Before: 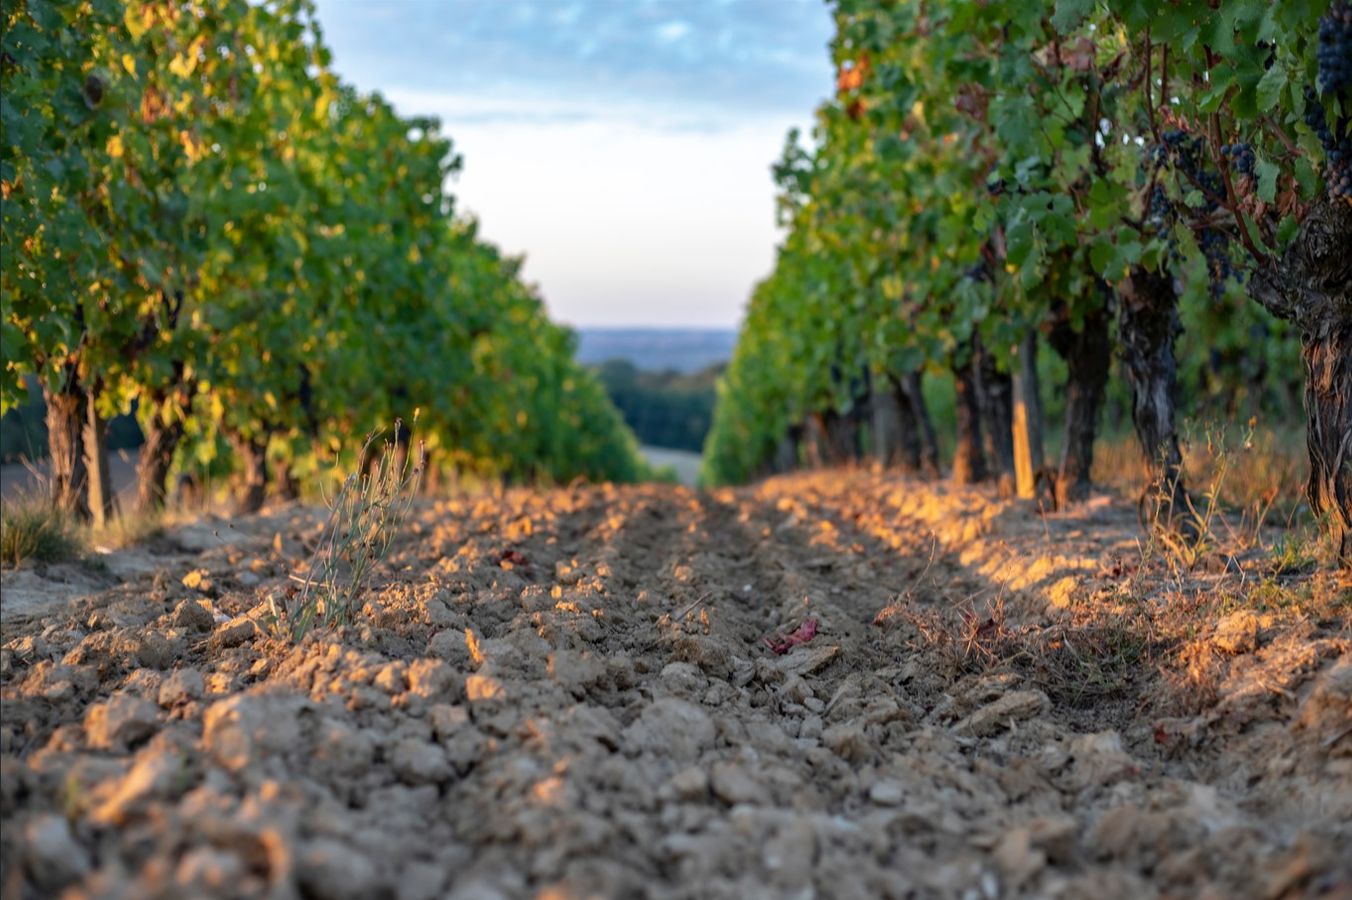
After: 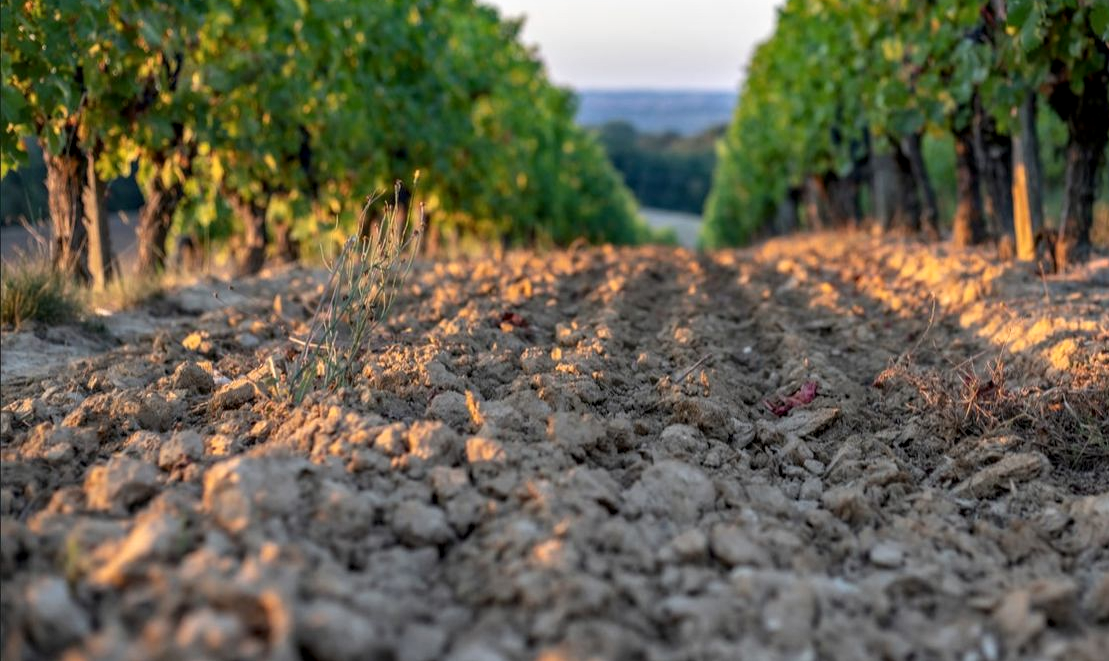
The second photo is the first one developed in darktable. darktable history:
crop: top 26.531%, right 17.959%
local contrast: on, module defaults
